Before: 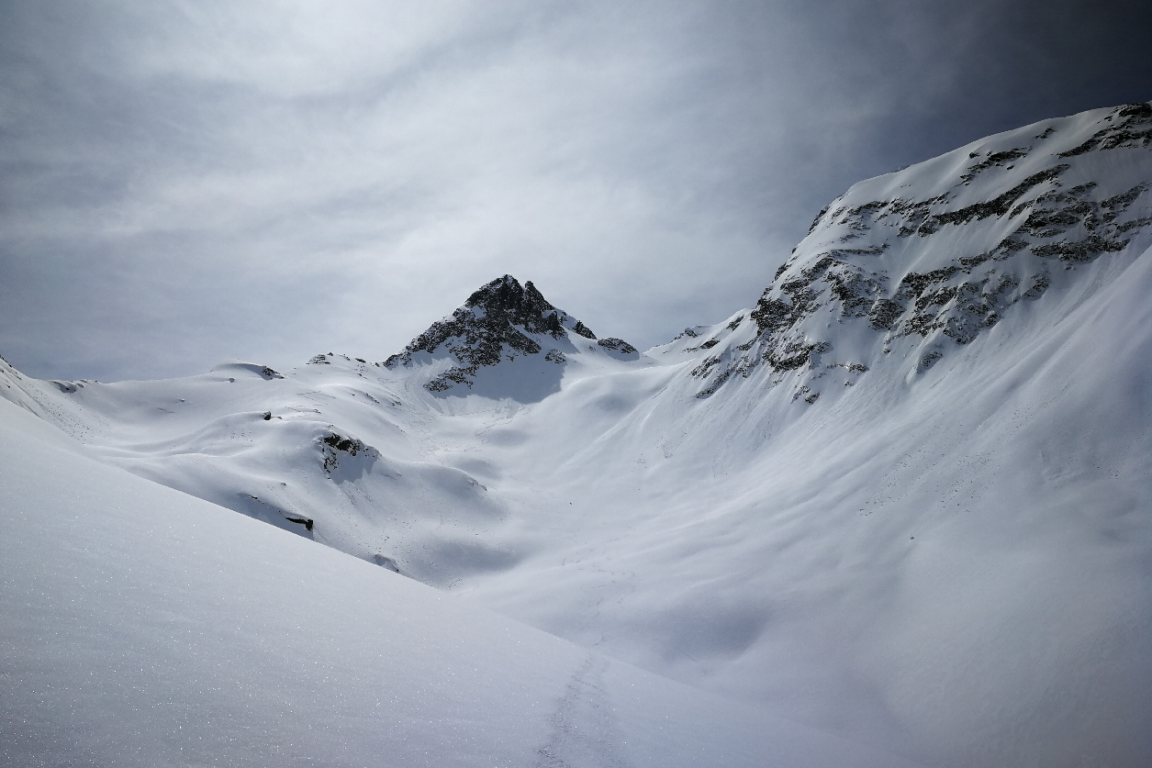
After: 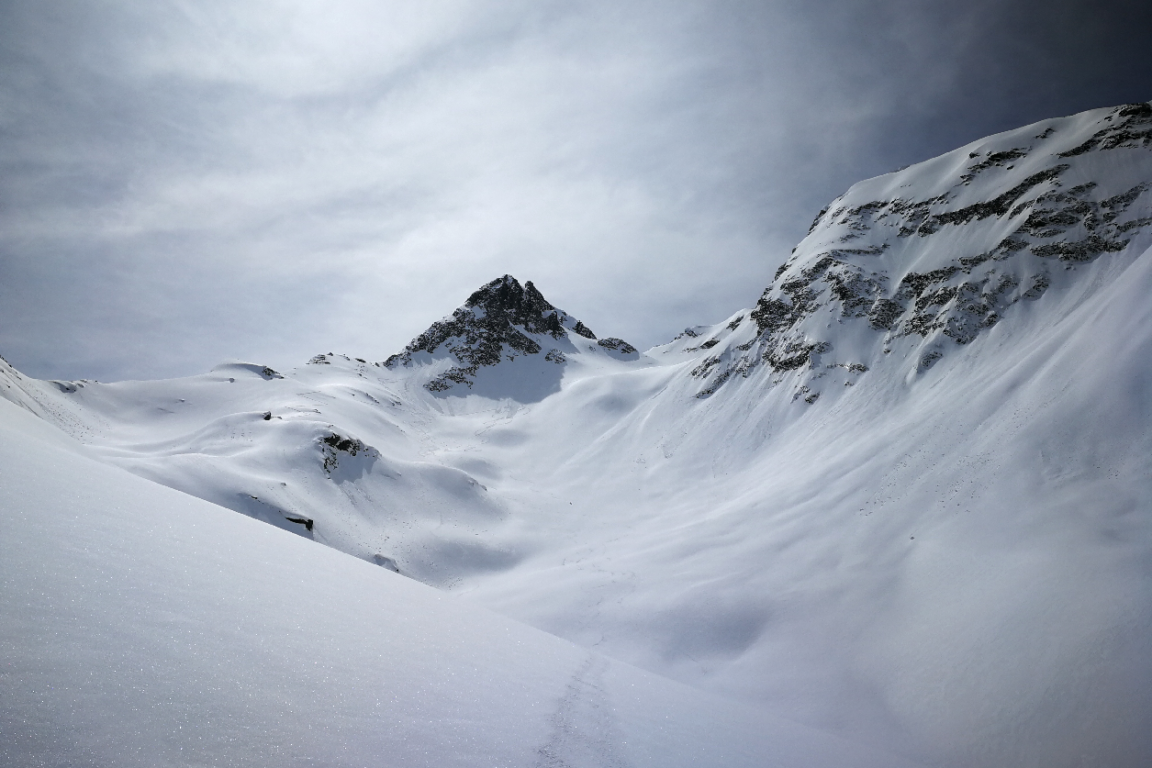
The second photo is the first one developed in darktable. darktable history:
exposure: exposure 0.163 EV, compensate highlight preservation false
